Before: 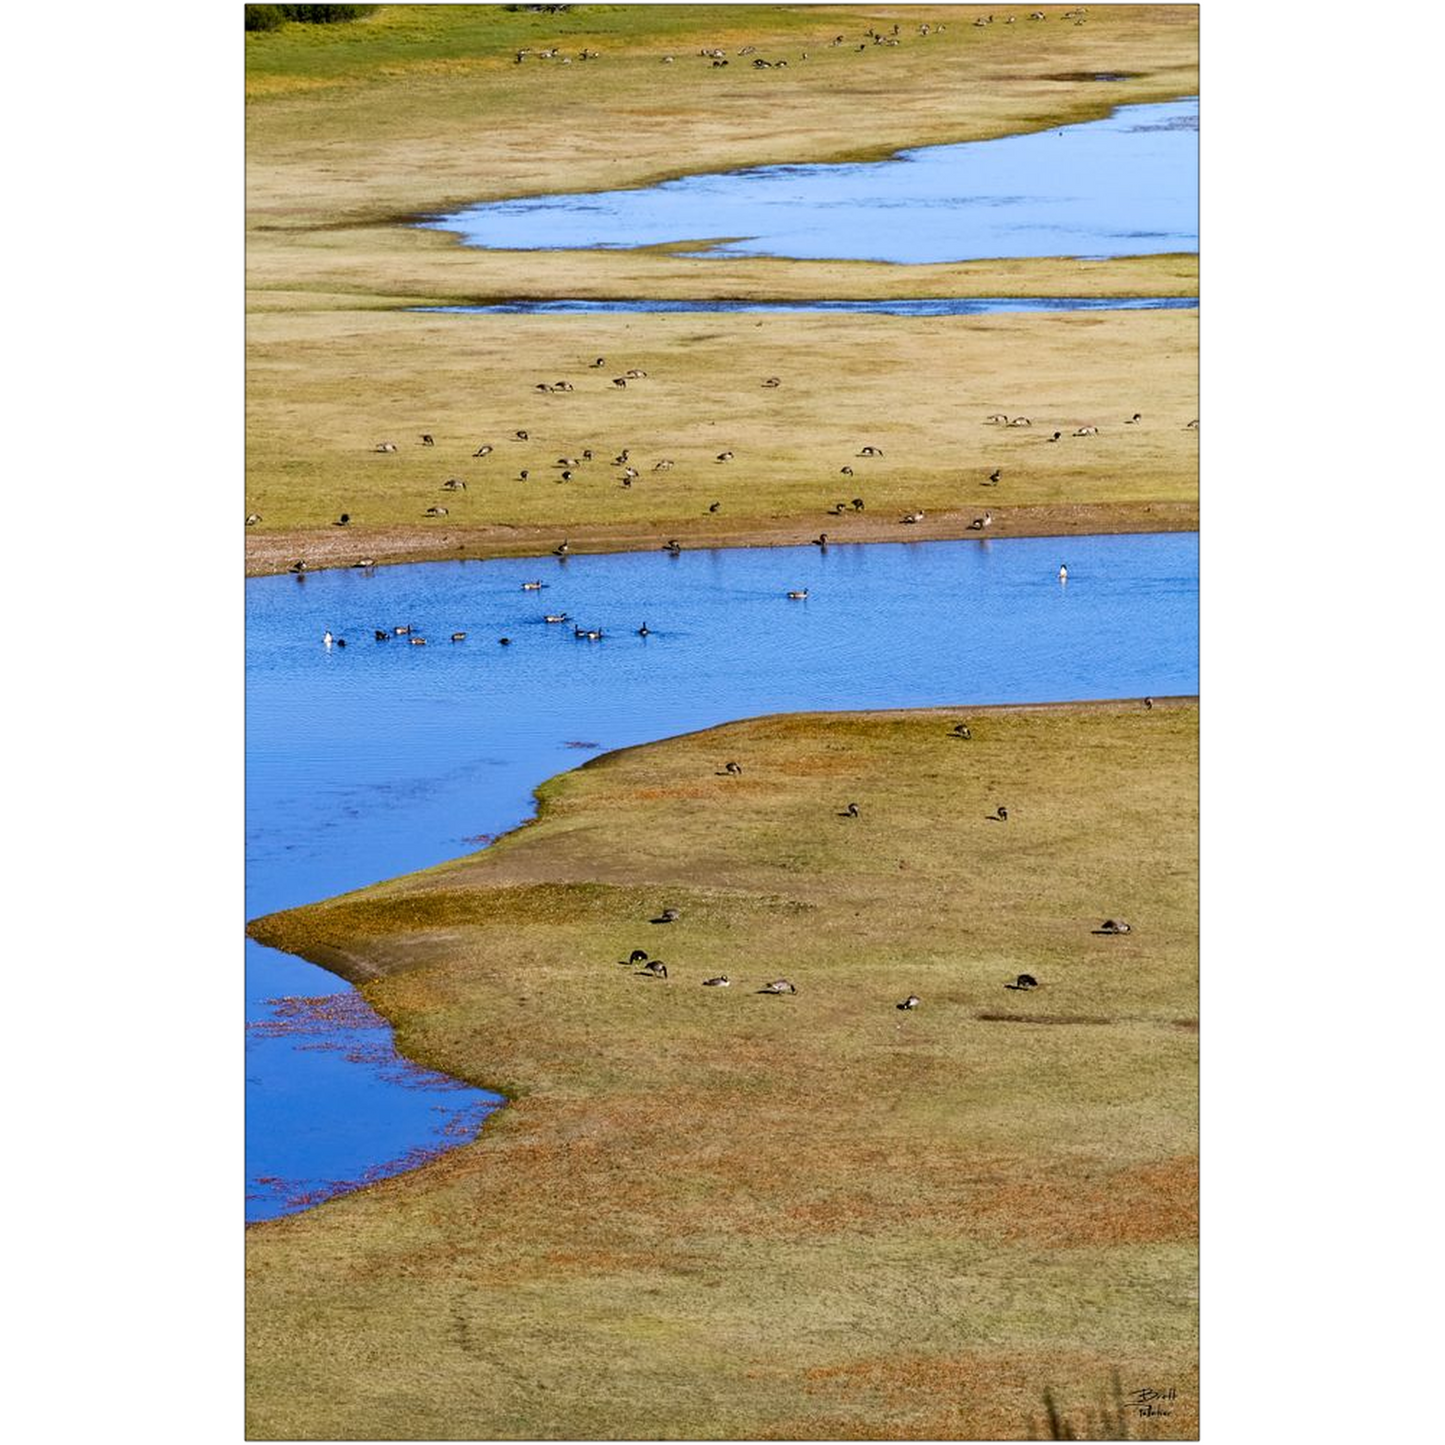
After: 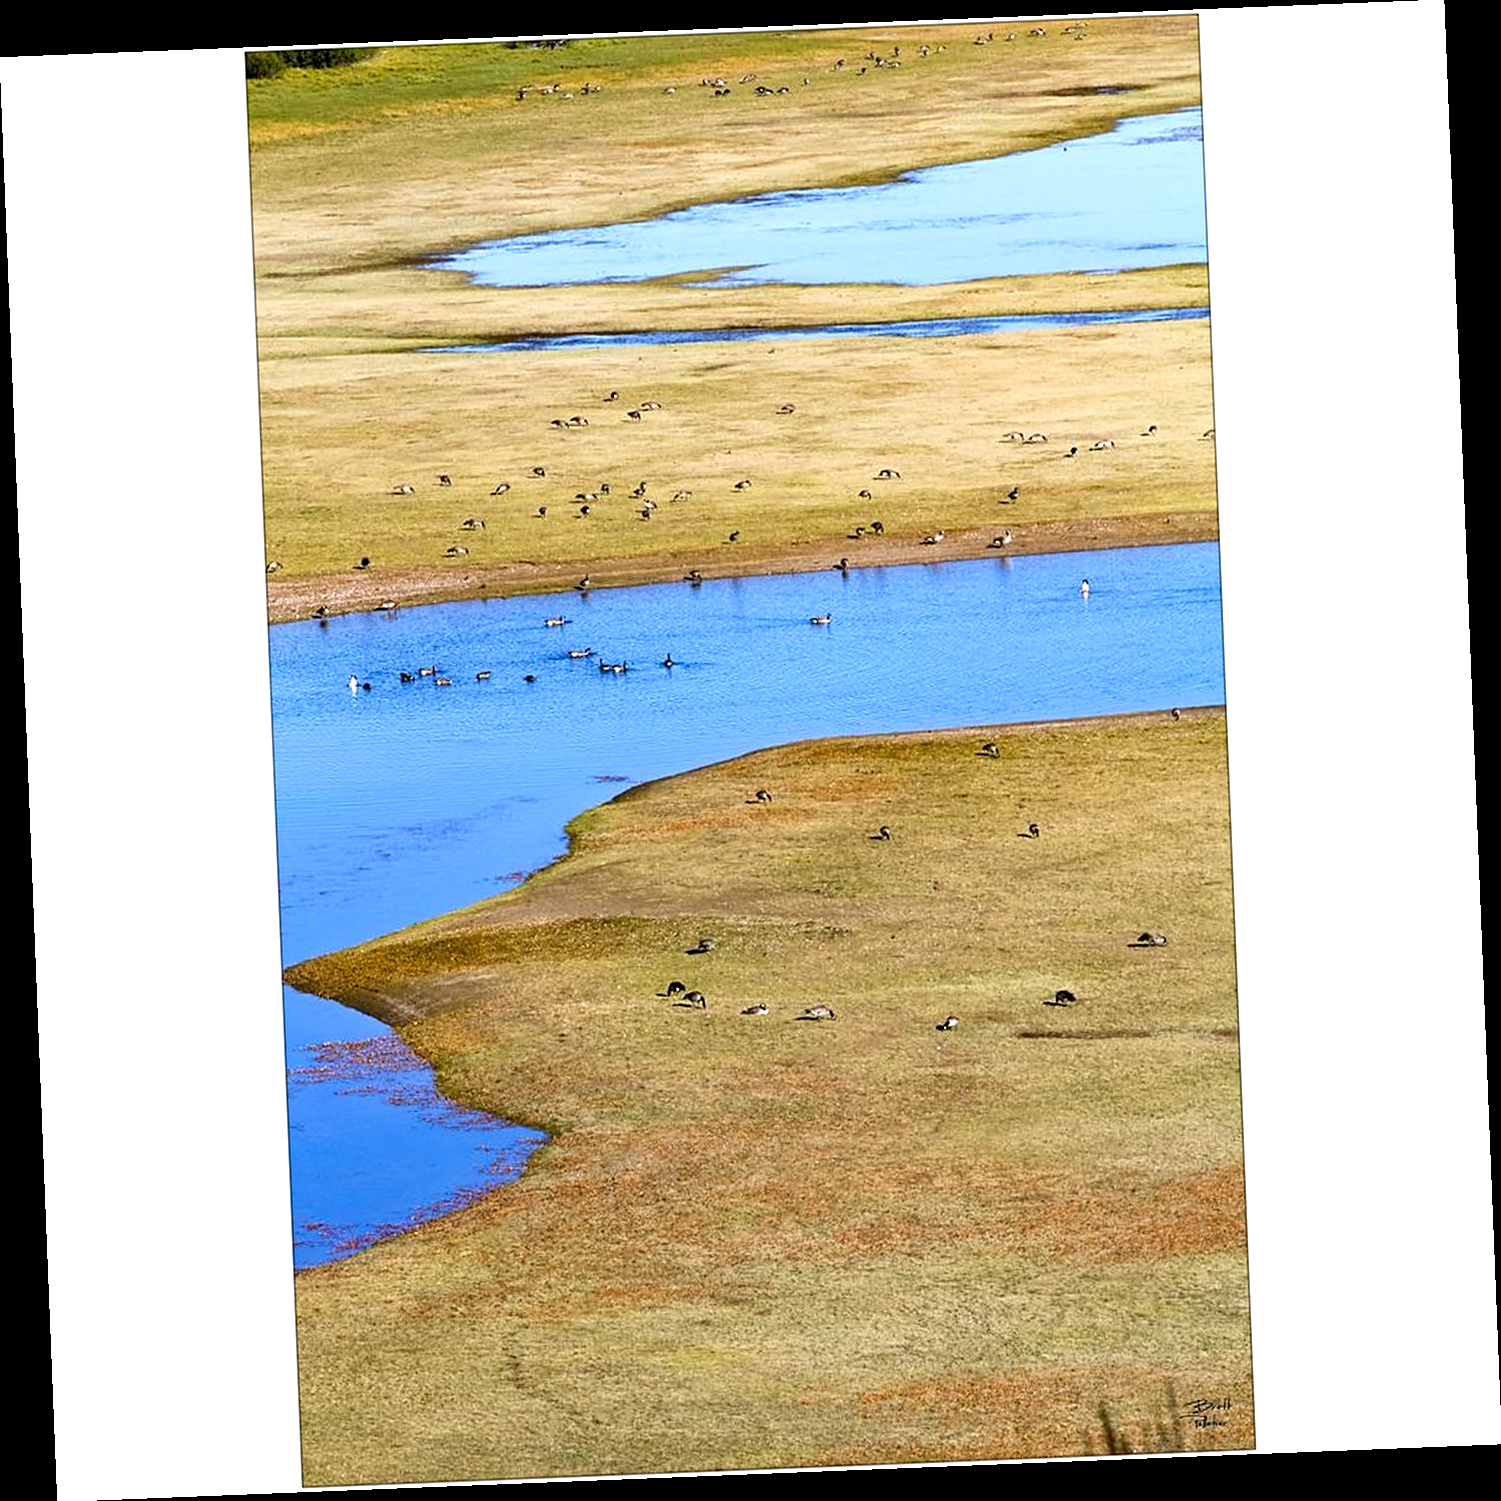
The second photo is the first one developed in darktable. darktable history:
exposure: black level correction 0, exposure 0.5 EV, compensate exposure bias true, compensate highlight preservation false
sharpen: on, module defaults
rotate and perspective: rotation -2.29°, automatic cropping off
